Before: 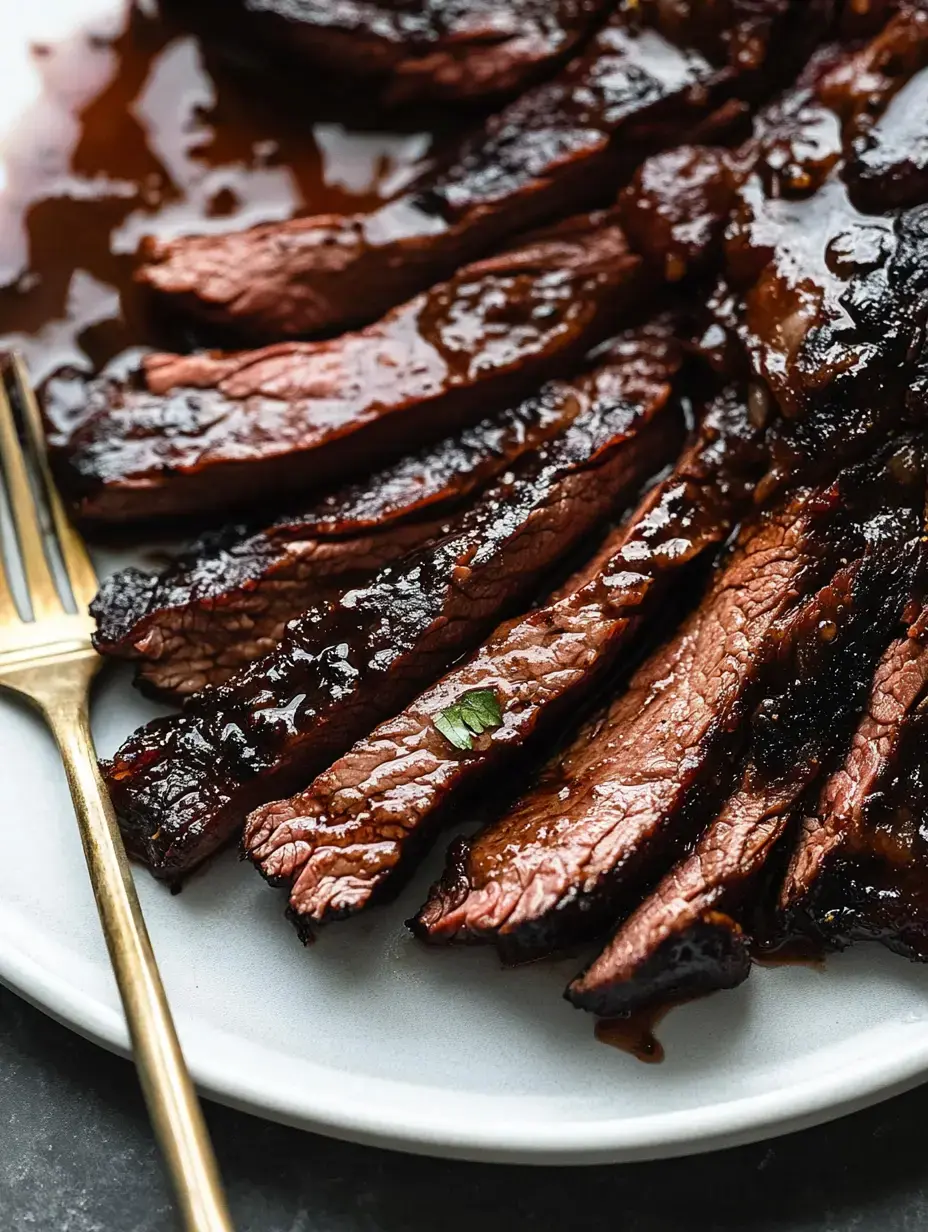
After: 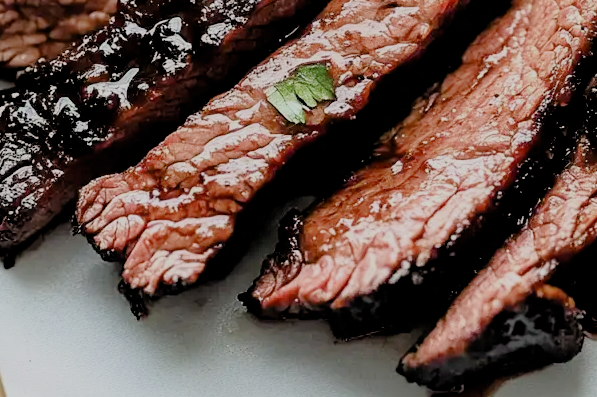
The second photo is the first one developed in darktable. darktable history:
filmic rgb: black relative exposure -4.42 EV, white relative exposure 6.52 EV, hardness 1.91, contrast 0.506
color calibration: illuminant same as pipeline (D50), adaptation XYZ, x 0.345, y 0.358, temperature 5021.92 K
exposure: black level correction 0.001, exposure 0.499 EV, compensate highlight preservation false
crop: left 18.051%, top 50.857%, right 17.604%, bottom 16.838%
tone equalizer: -8 EV -0.757 EV, -7 EV -0.726 EV, -6 EV -0.621 EV, -5 EV -0.377 EV, -3 EV 0.368 EV, -2 EV 0.6 EV, -1 EV 0.684 EV, +0 EV 0.734 EV, smoothing diameter 24.92%, edges refinement/feathering 6.93, preserve details guided filter
